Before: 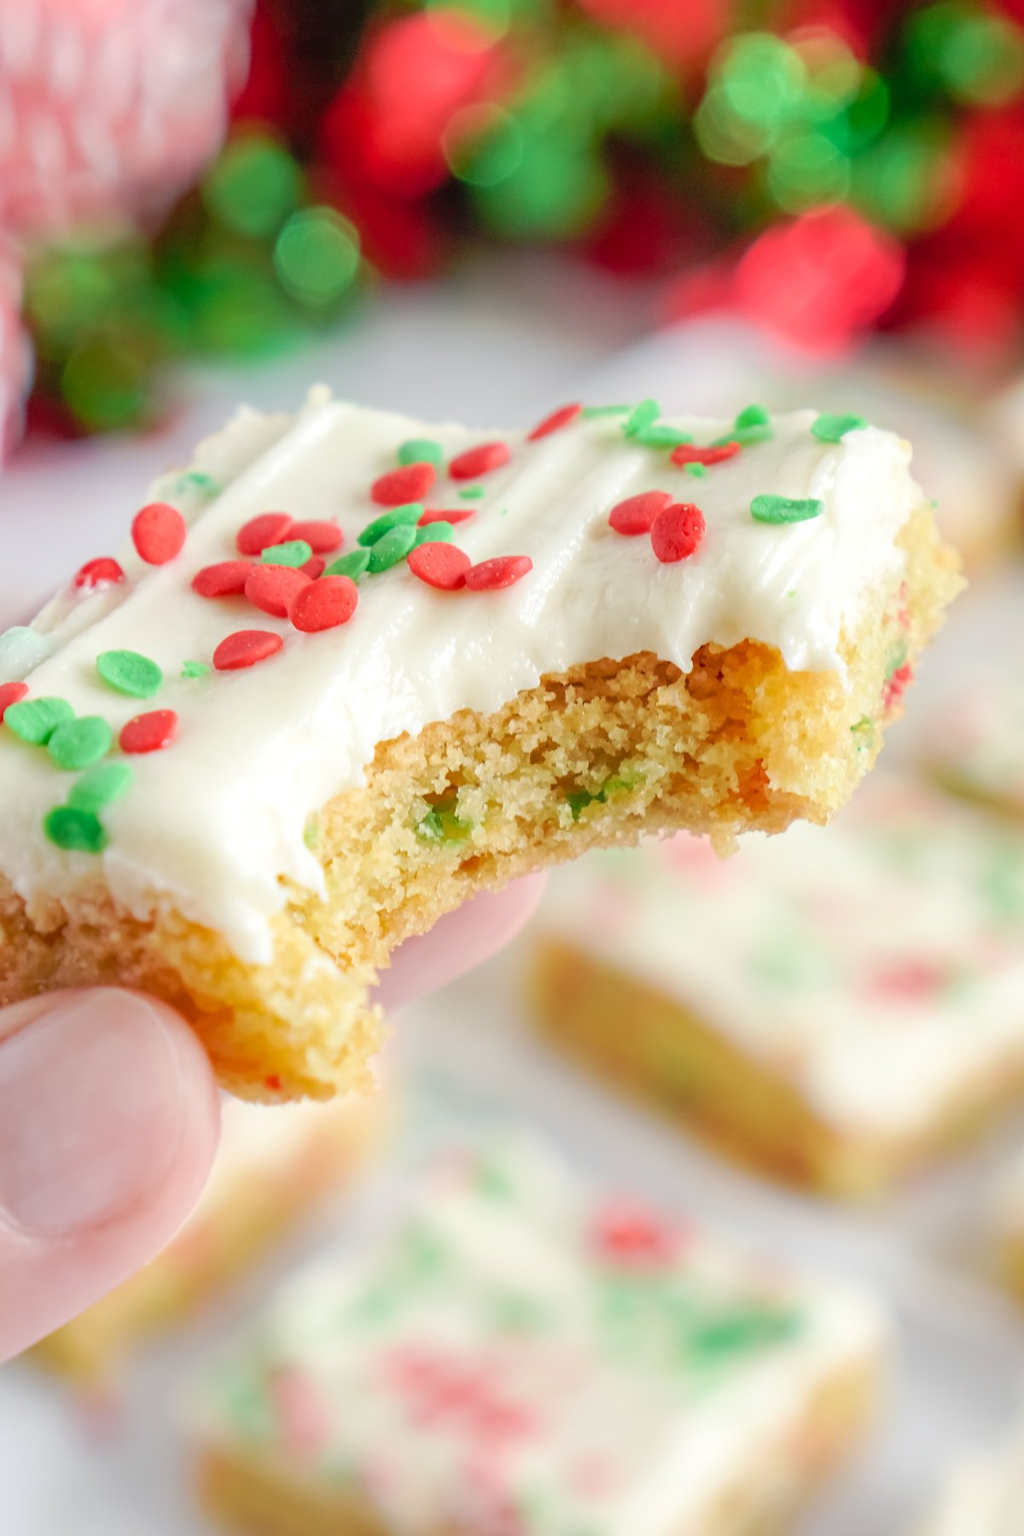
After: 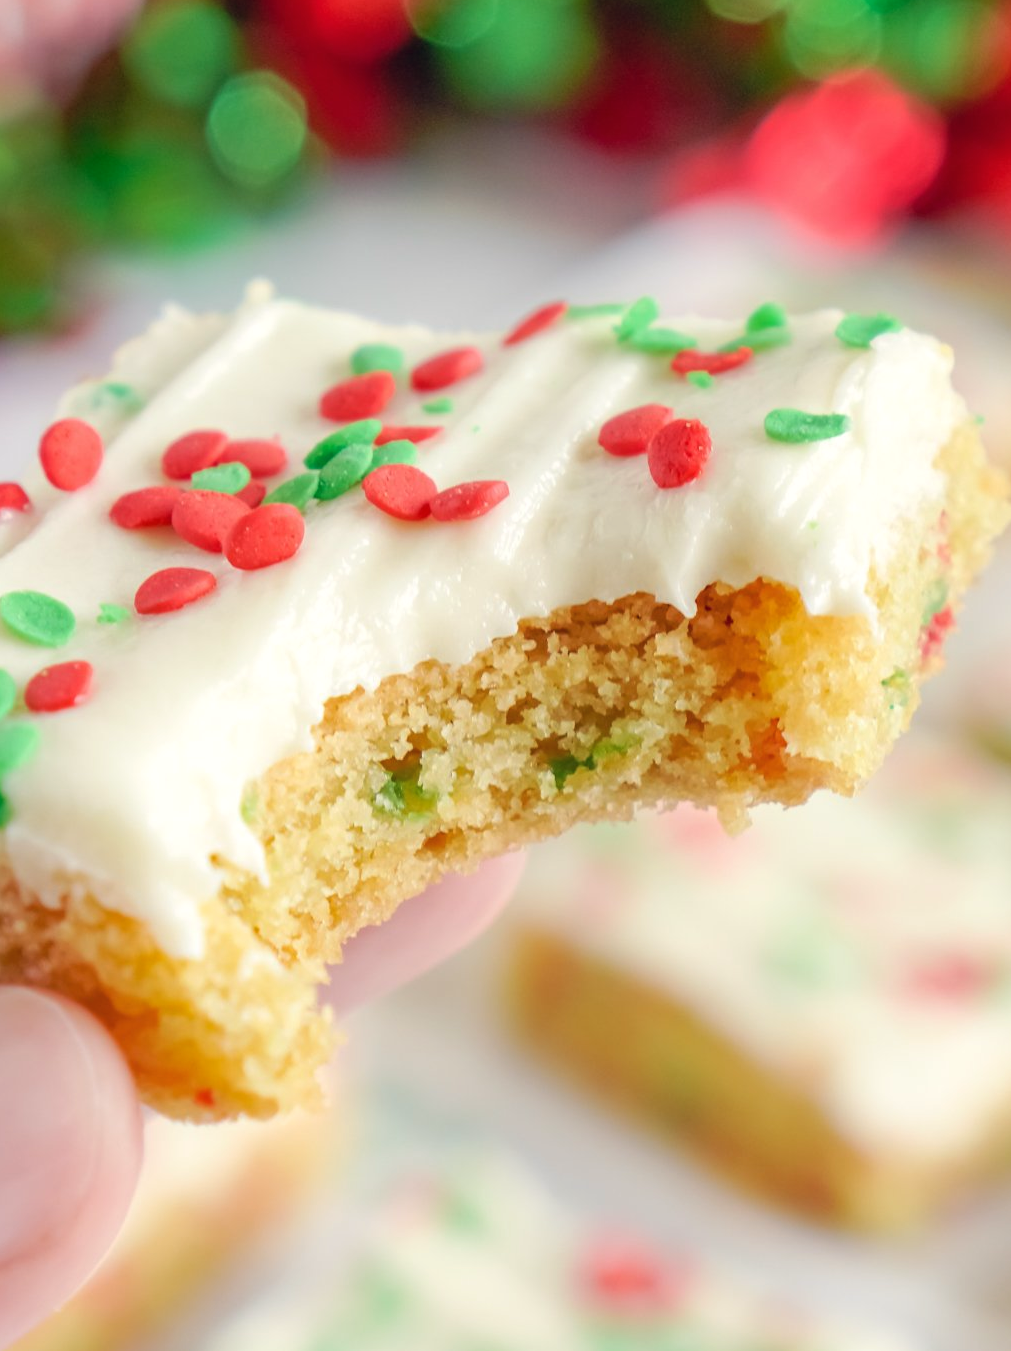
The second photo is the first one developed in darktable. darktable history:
color correction: highlights a* 0.471, highlights b* 2.71, shadows a* -0.93, shadows b* -4.43
crop and rotate: left 9.66%, top 9.542%, right 6.033%, bottom 15.397%
